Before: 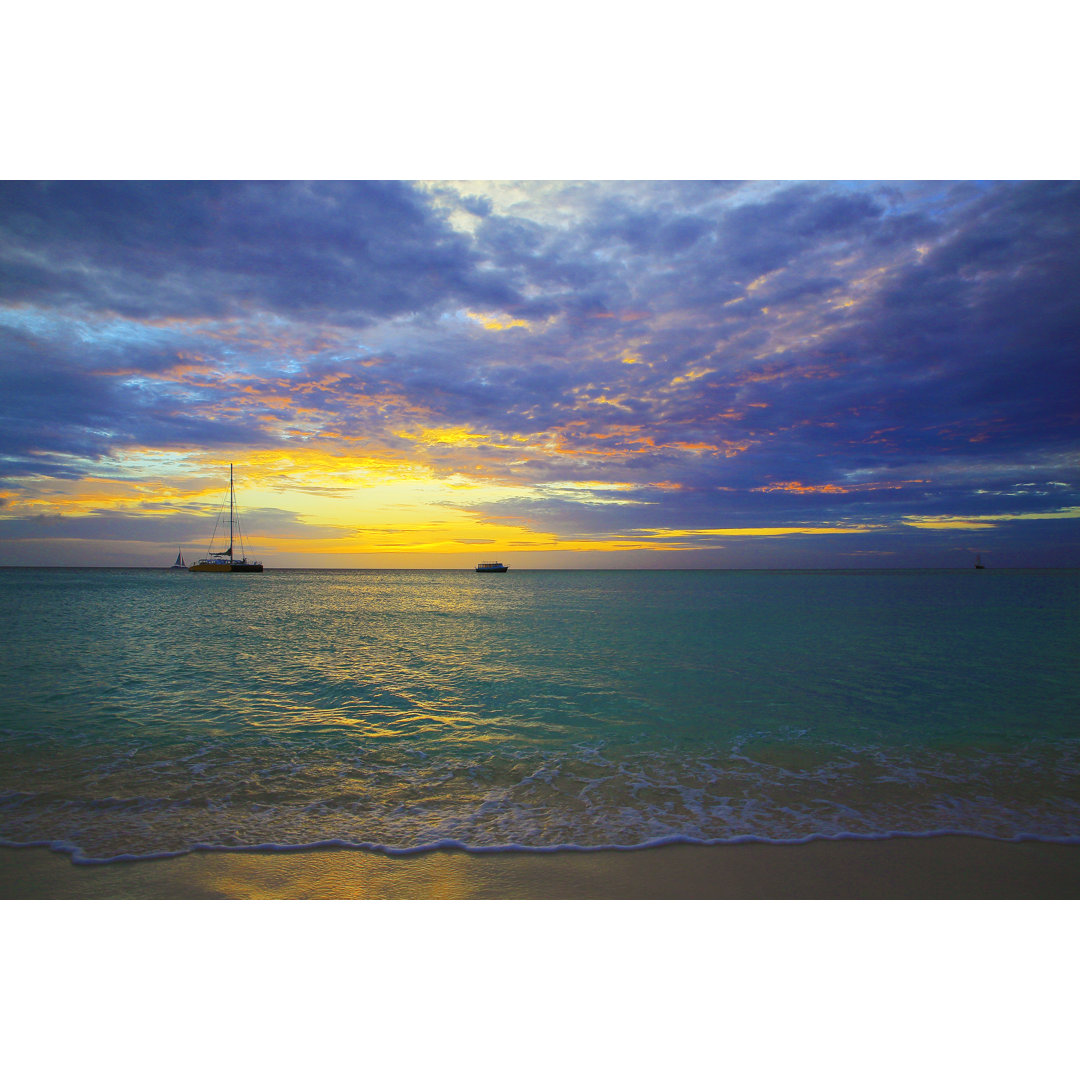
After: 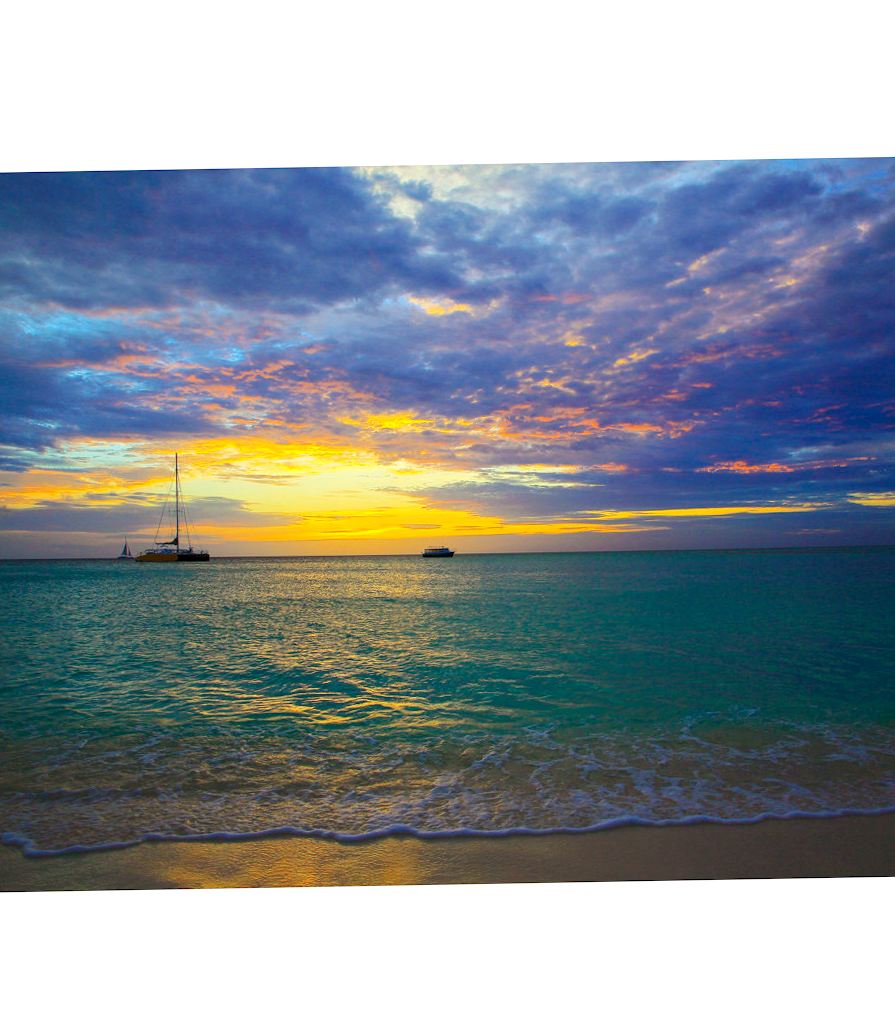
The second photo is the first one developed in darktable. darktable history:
crop and rotate: angle 1°, left 4.281%, top 0.642%, right 11.383%, bottom 2.486%
local contrast: highlights 100%, shadows 100%, detail 120%, midtone range 0.2
